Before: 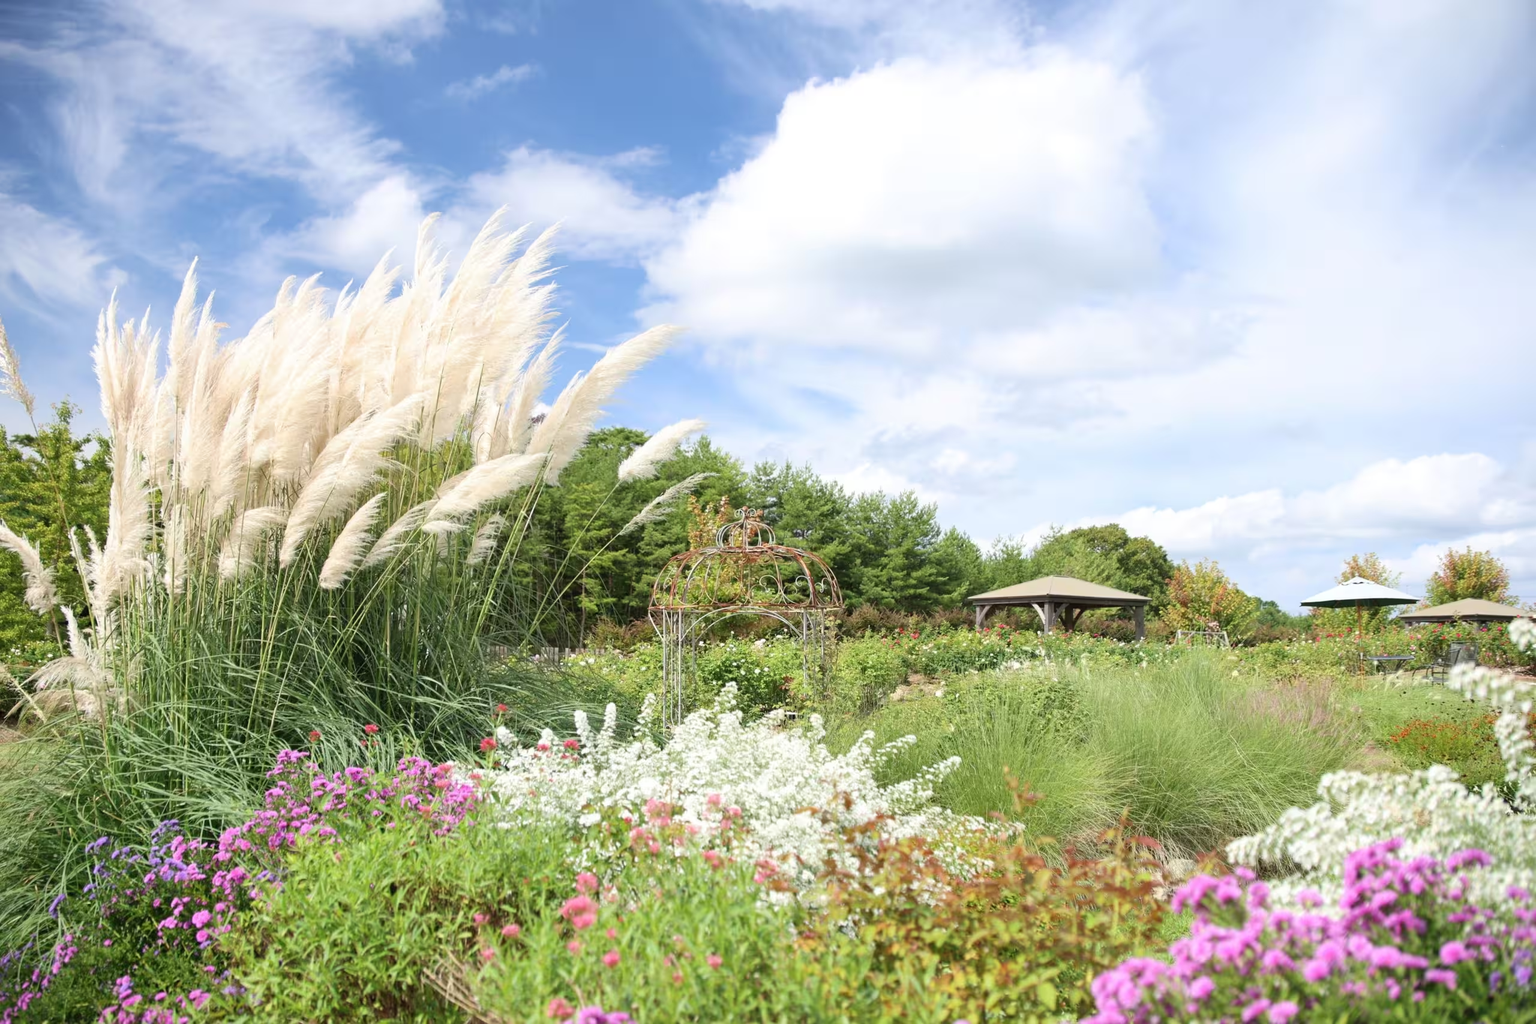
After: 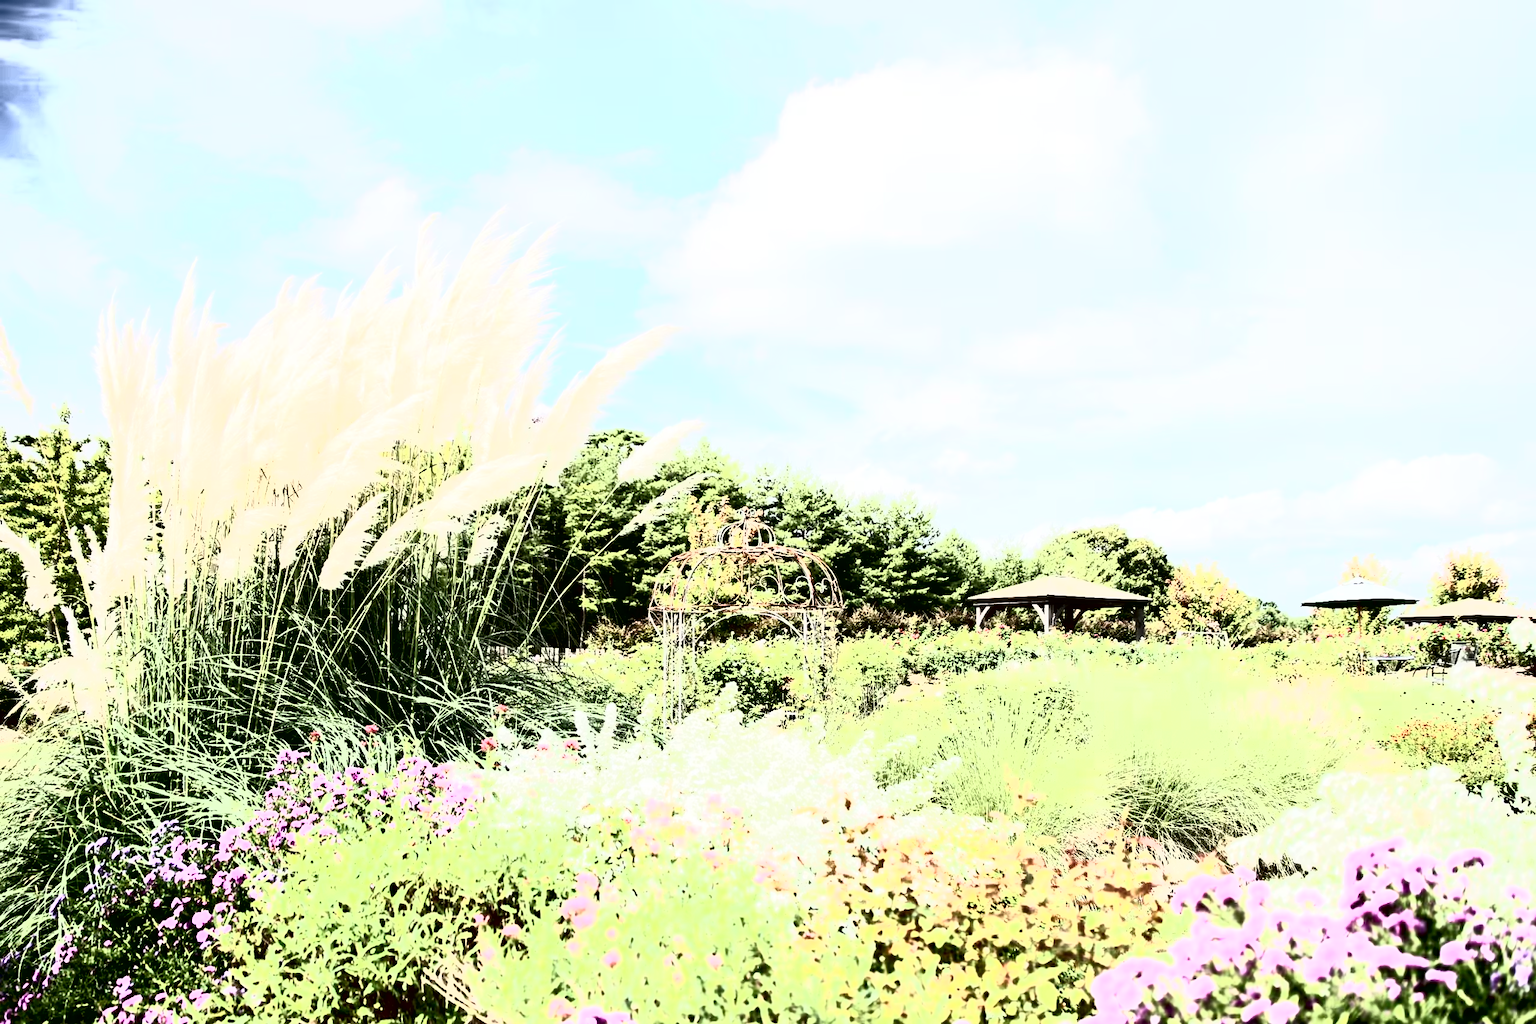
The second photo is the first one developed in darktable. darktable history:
tone curve: curves: ch0 [(0, 0) (0.003, 0.001) (0.011, 0.003) (0.025, 0.003) (0.044, 0.003) (0.069, 0.003) (0.1, 0.006) (0.136, 0.007) (0.177, 0.009) (0.224, 0.007) (0.277, 0.026) (0.335, 0.126) (0.399, 0.254) (0.468, 0.493) (0.543, 0.892) (0.623, 0.984) (0.709, 0.979) (0.801, 0.979) (0.898, 0.982) (1, 1)], color space Lab, independent channels, preserve colors none
